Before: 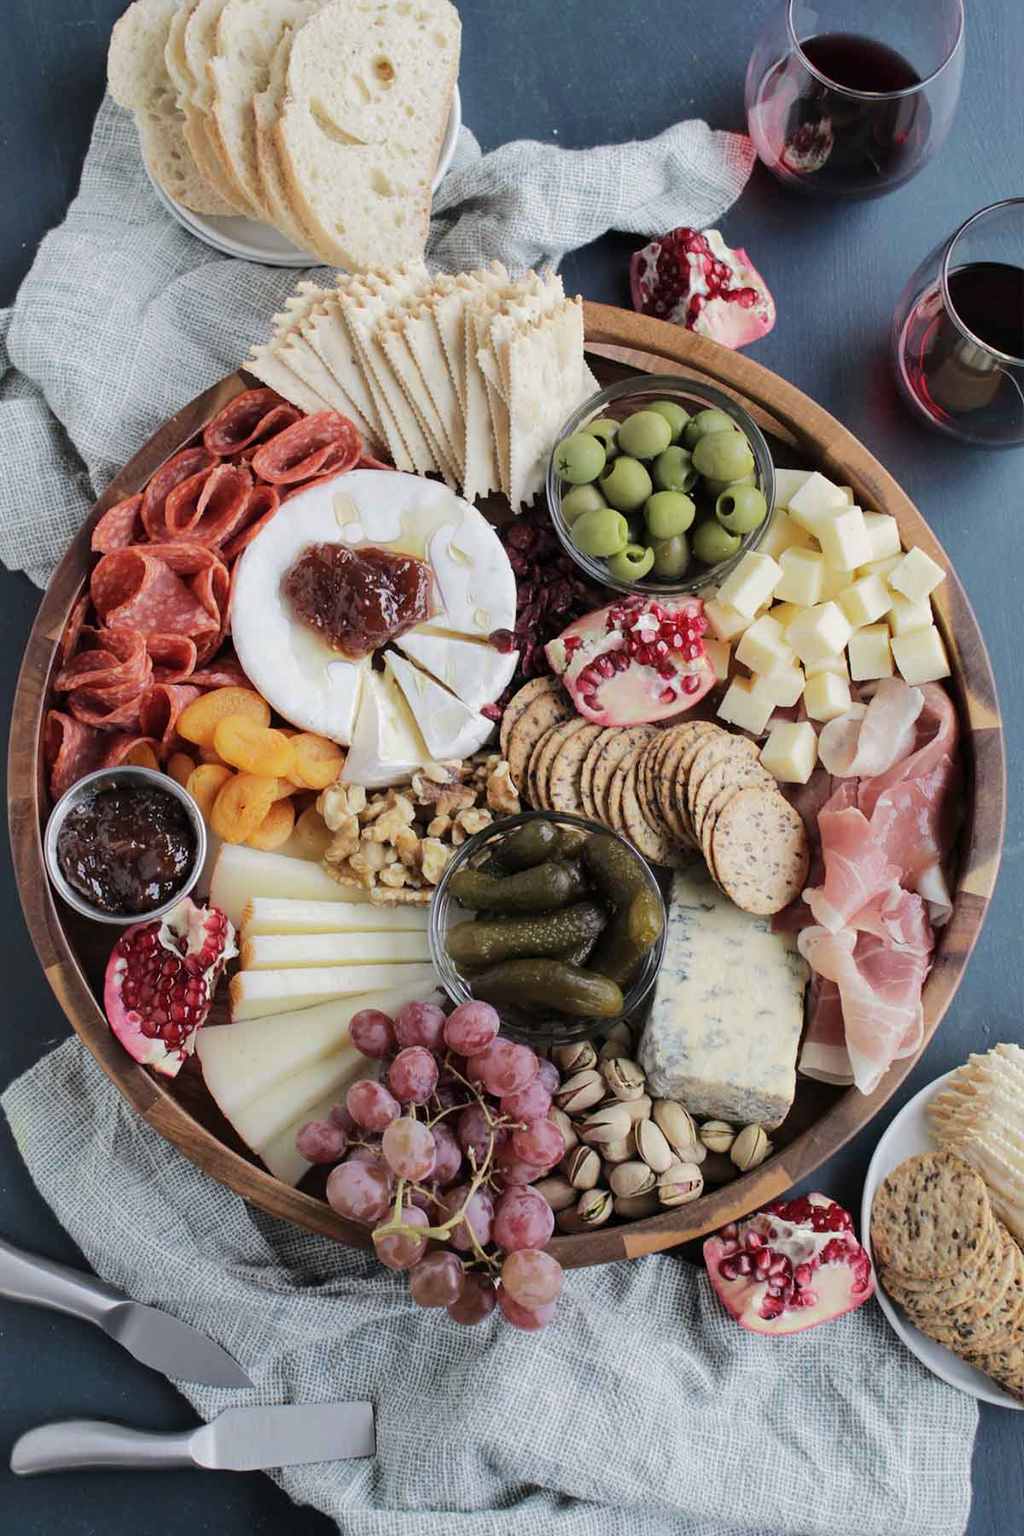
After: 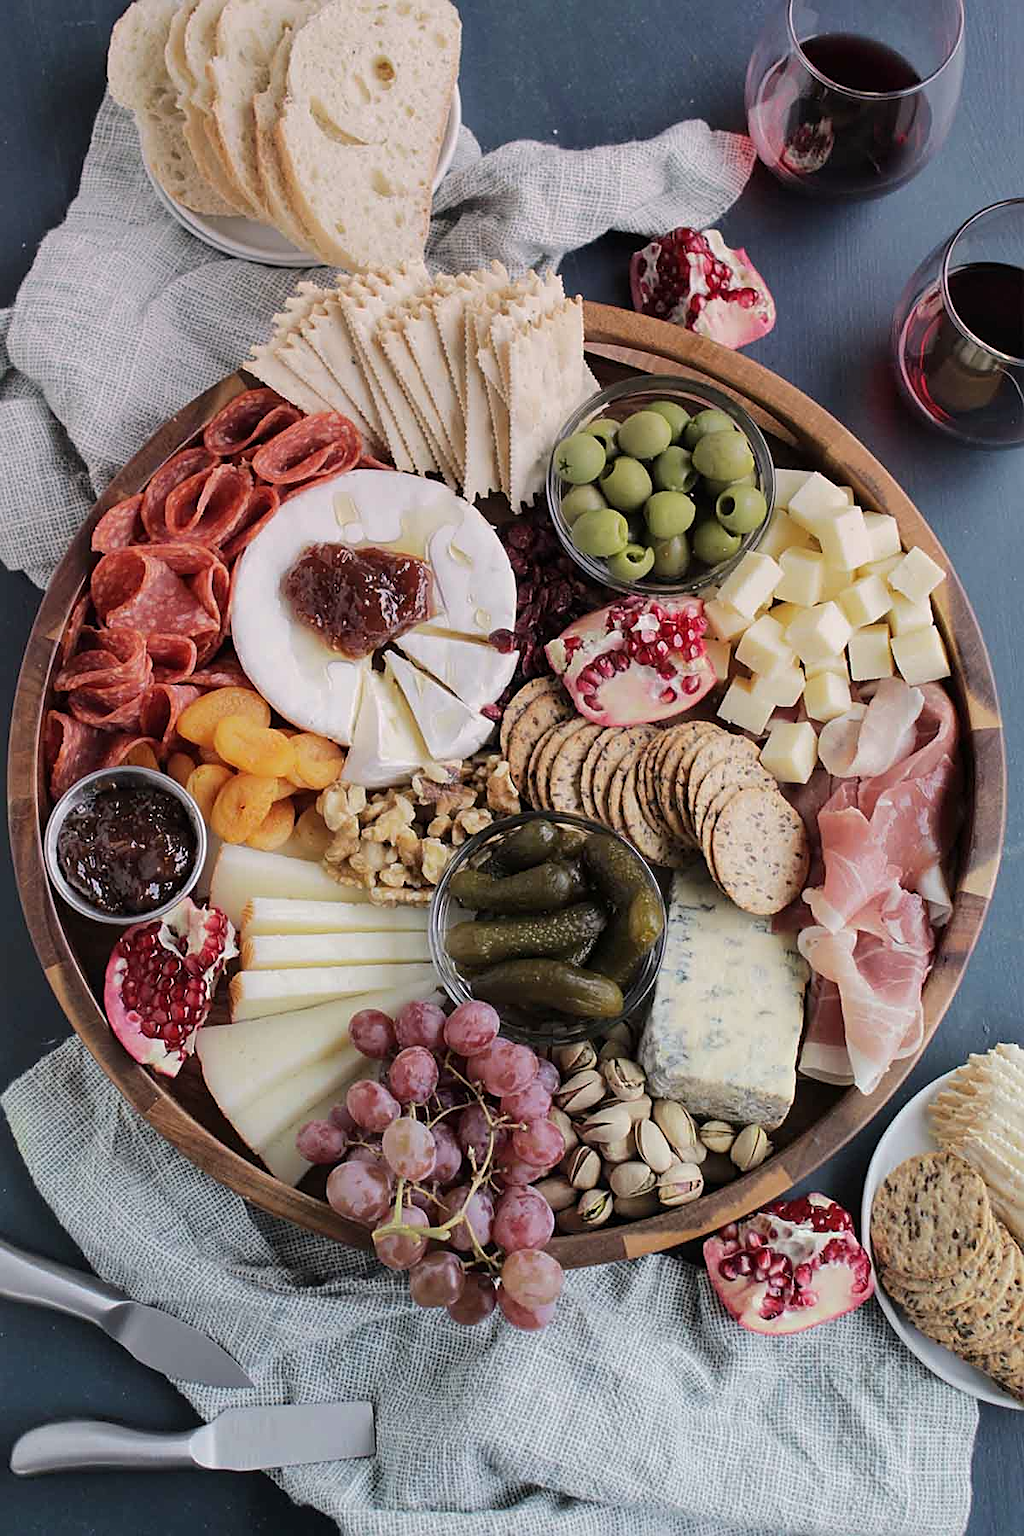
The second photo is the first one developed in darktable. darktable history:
graduated density: density 0.38 EV, hardness 21%, rotation -6.11°, saturation 32%
sharpen: on, module defaults
